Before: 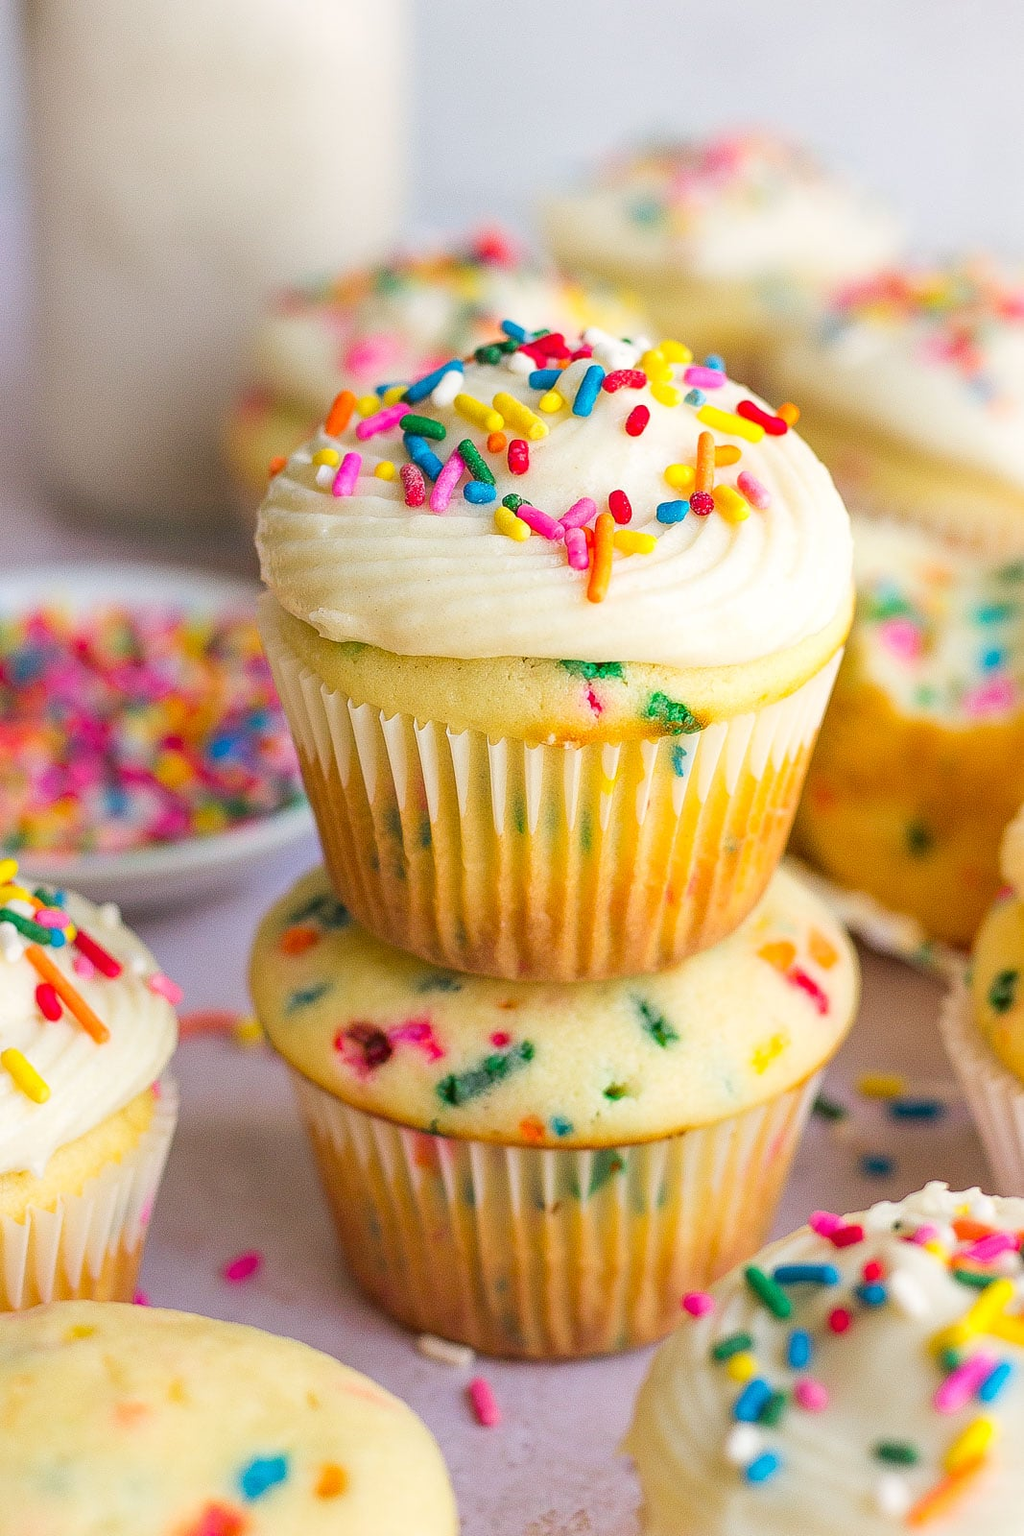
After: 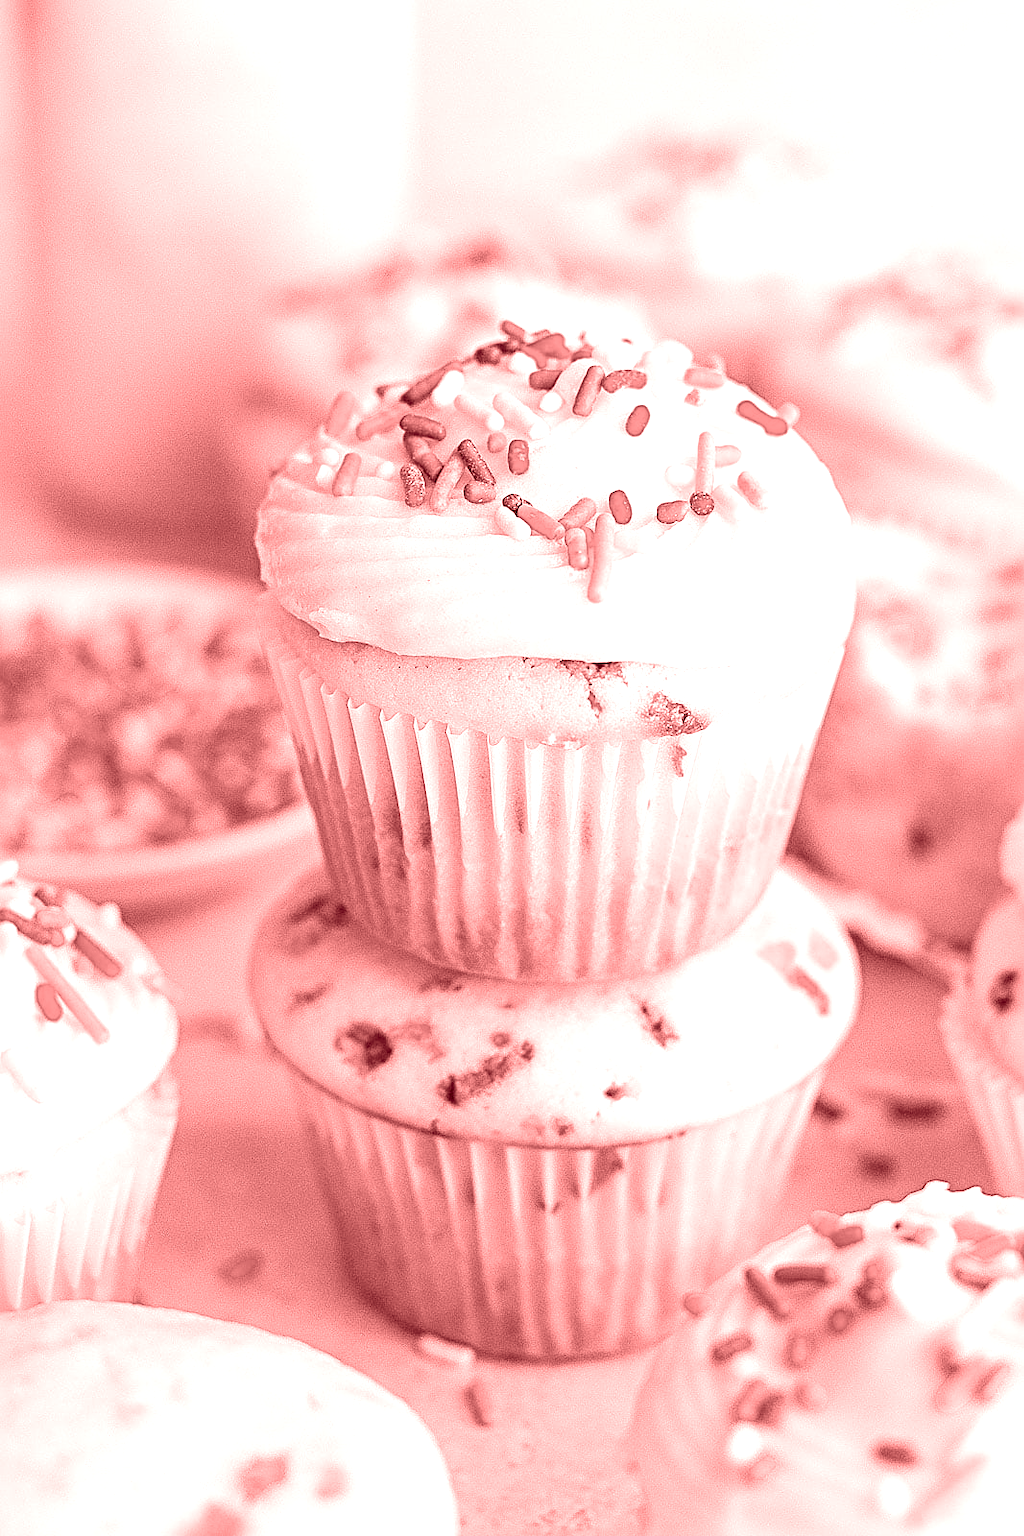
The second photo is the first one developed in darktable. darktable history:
exposure: black level correction 0.003, exposure 0.383 EV, compensate highlight preservation false
colorize: saturation 60%, source mix 100%
sharpen: radius 4
